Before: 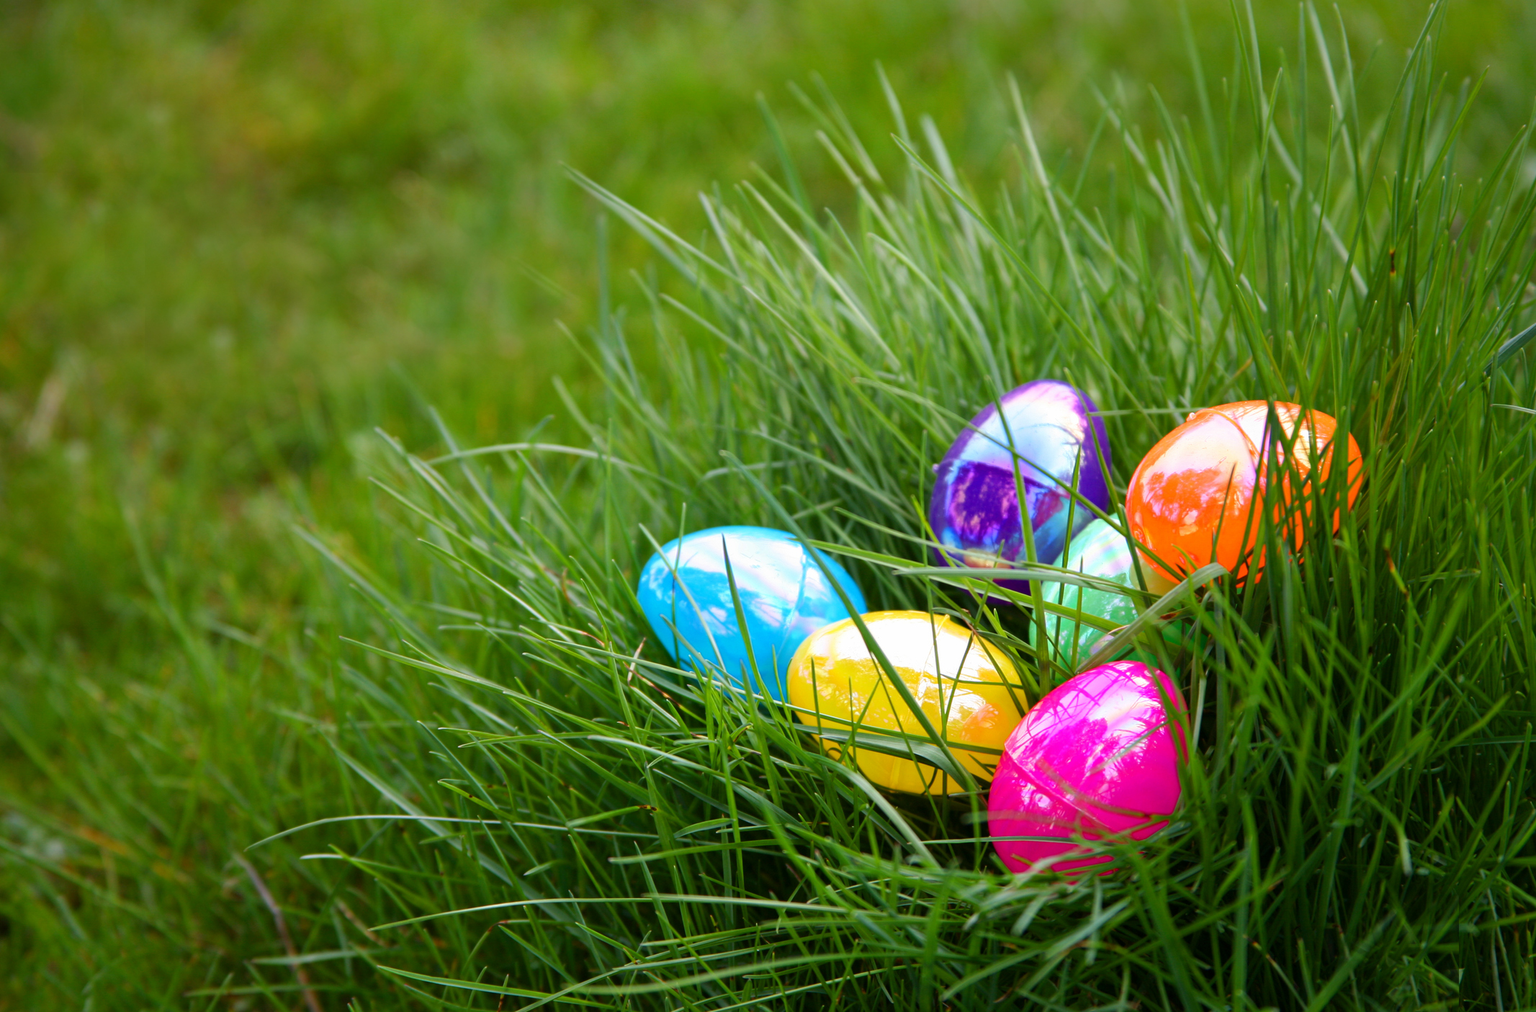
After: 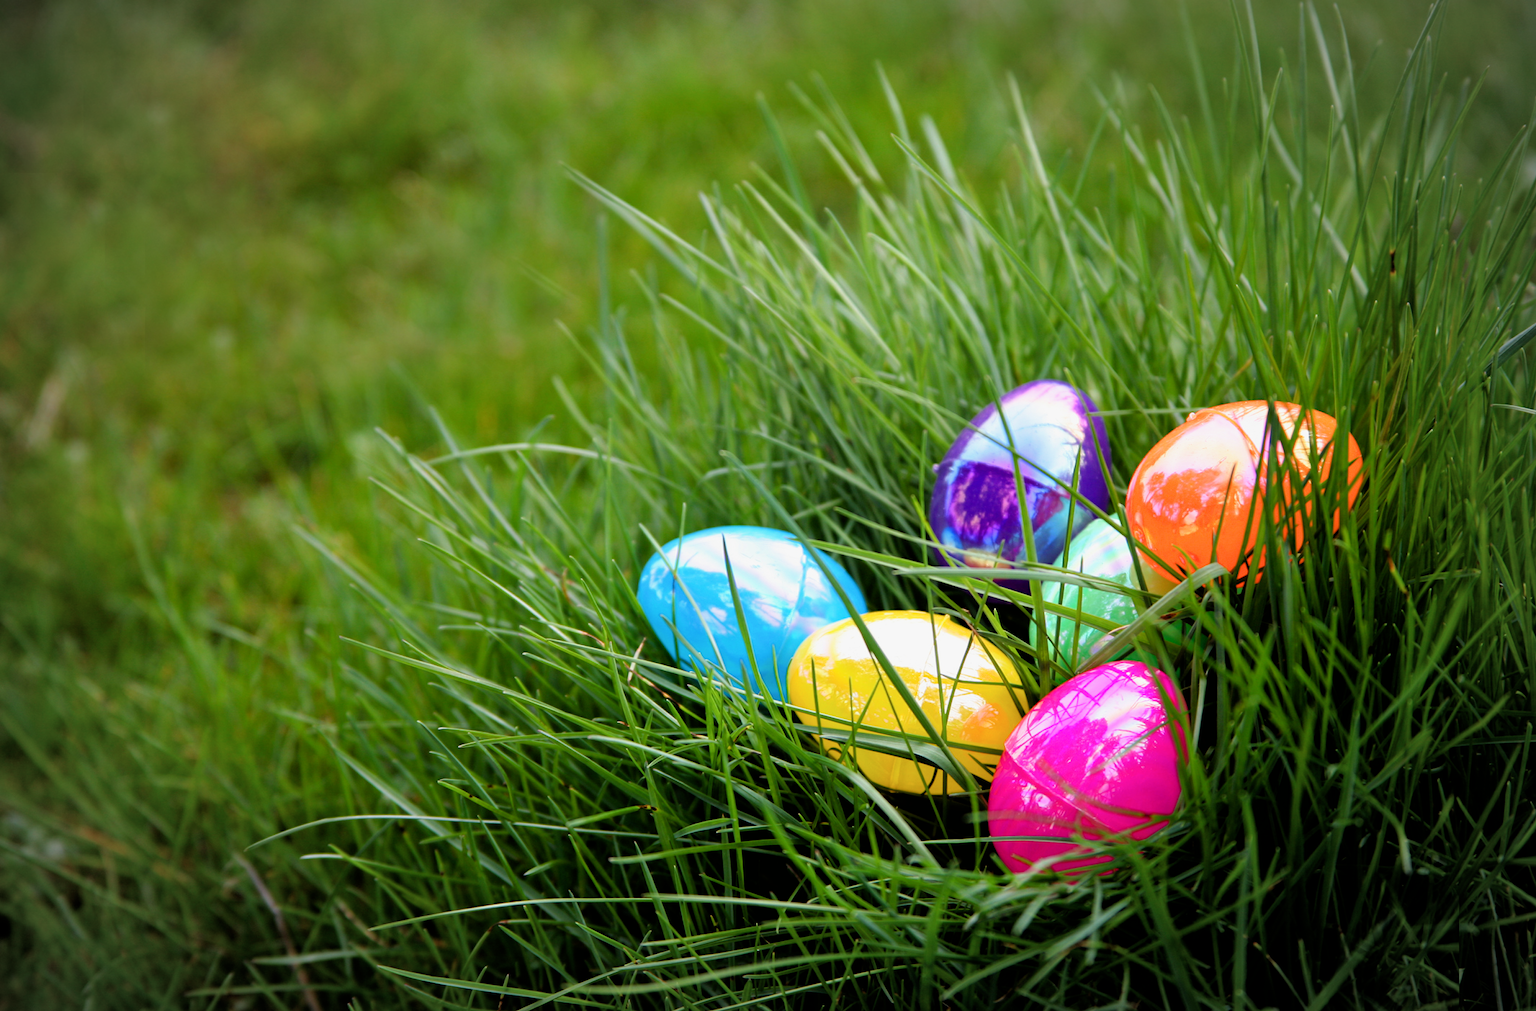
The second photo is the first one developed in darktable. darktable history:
filmic rgb: black relative exposure -4.92 EV, white relative exposure 2.83 EV, threshold 2.99 EV, hardness 3.72, iterations of high-quality reconstruction 0, enable highlight reconstruction true
vignetting: fall-off radius 69.91%, automatic ratio true
